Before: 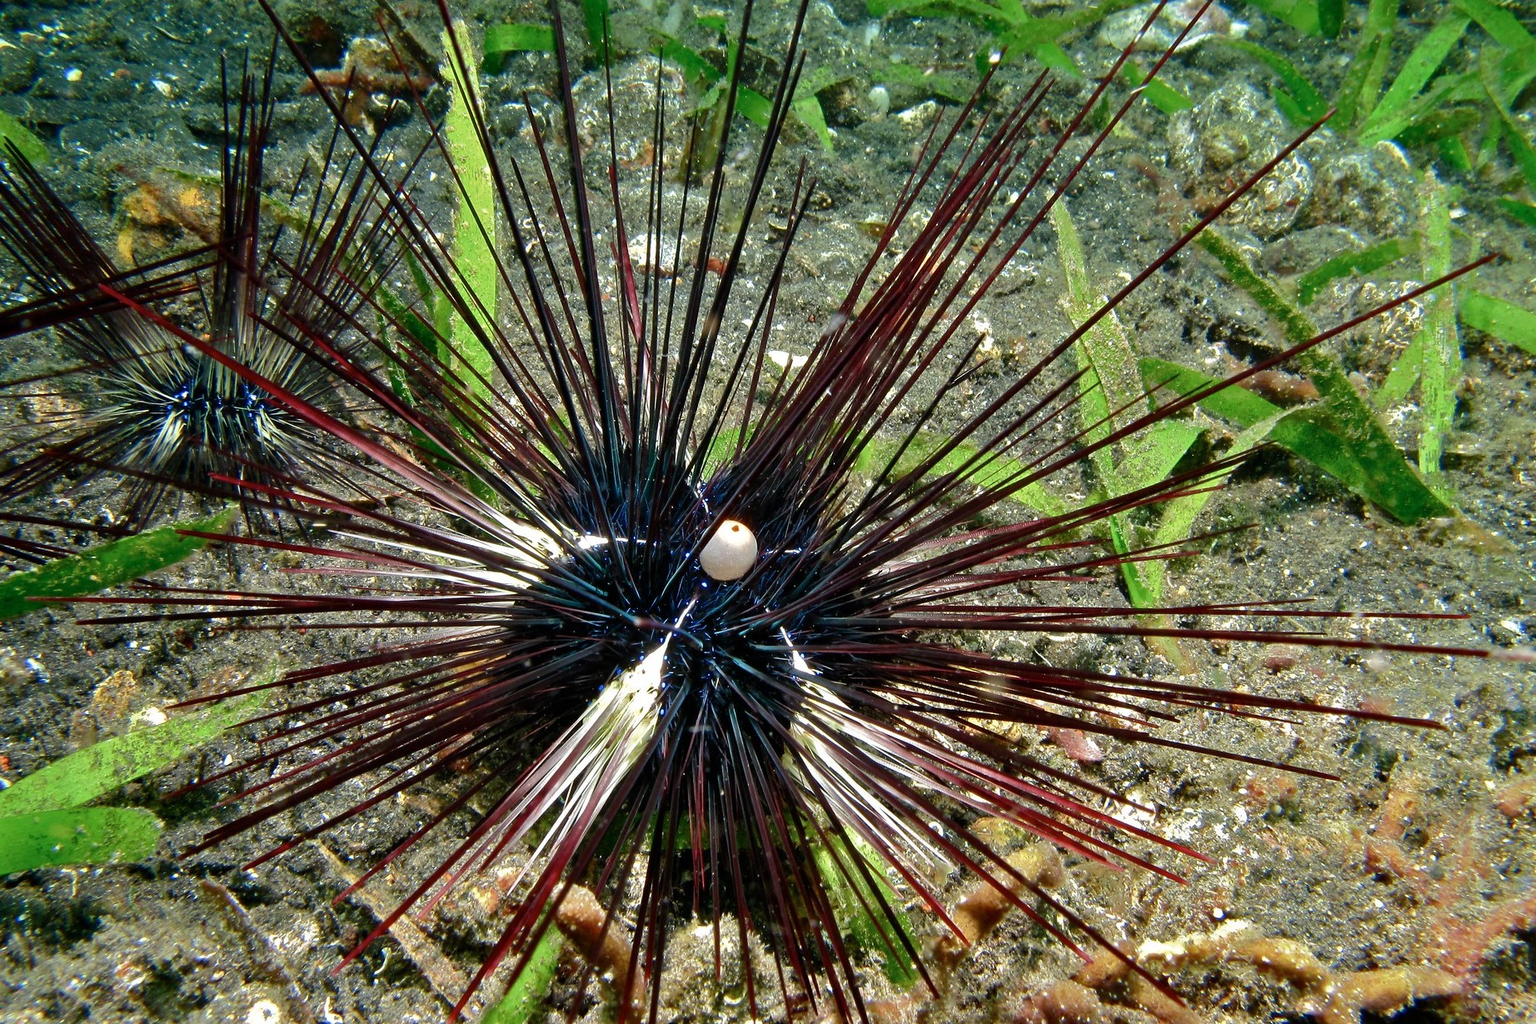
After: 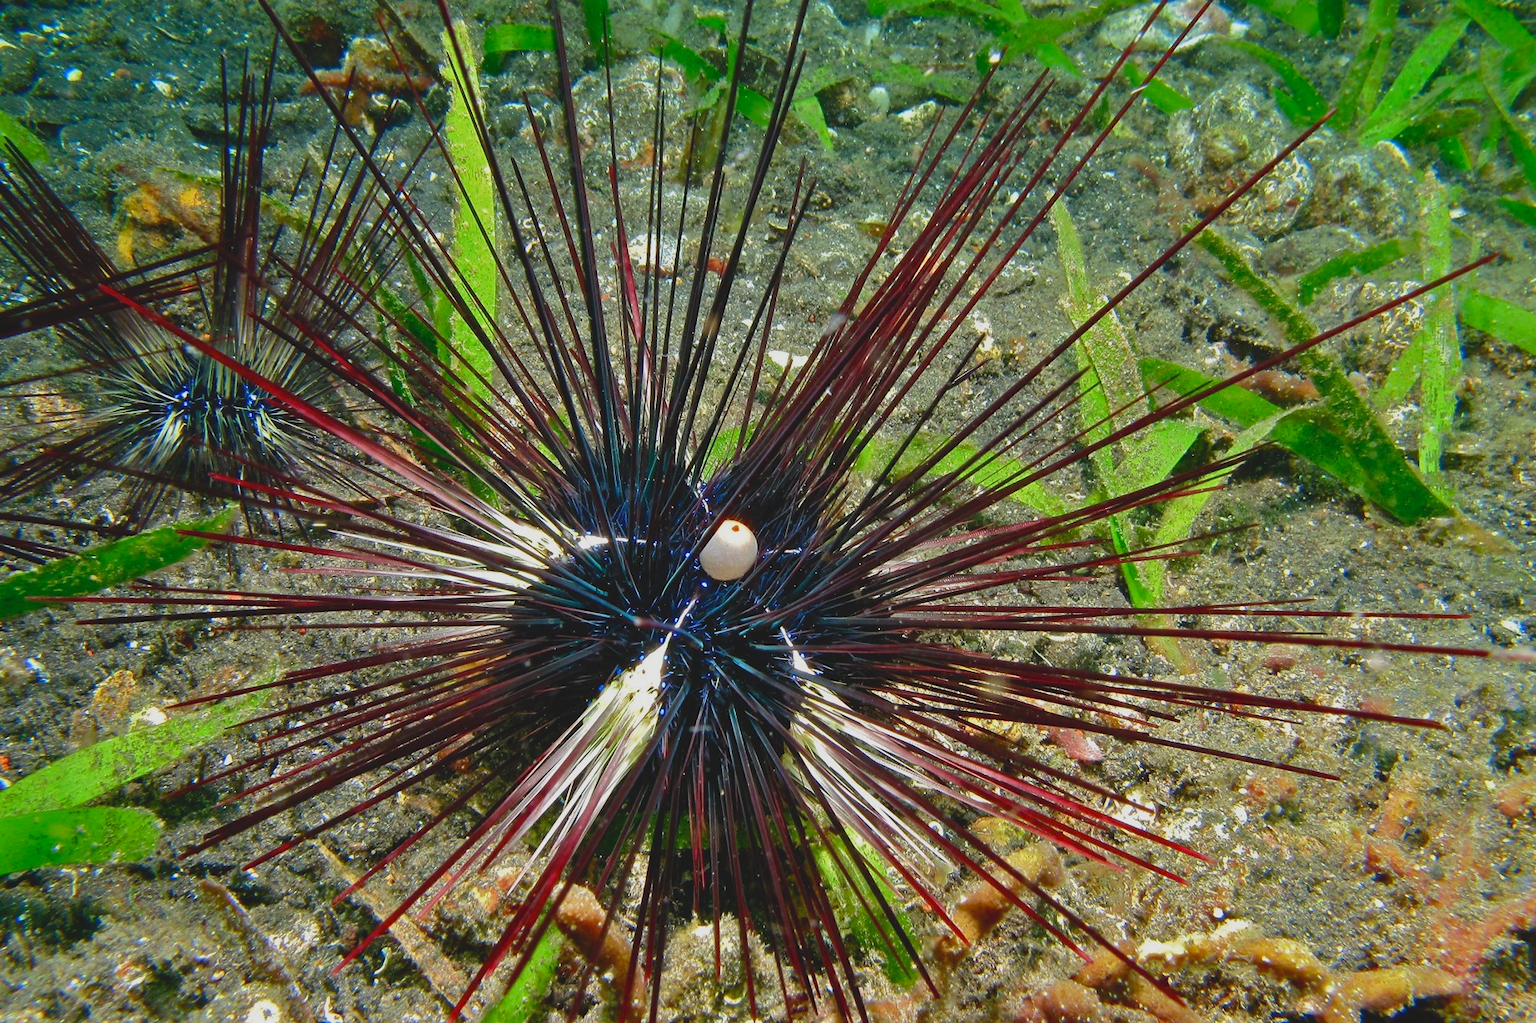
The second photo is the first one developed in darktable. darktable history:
contrast brightness saturation: contrast -0.19, saturation 0.187
